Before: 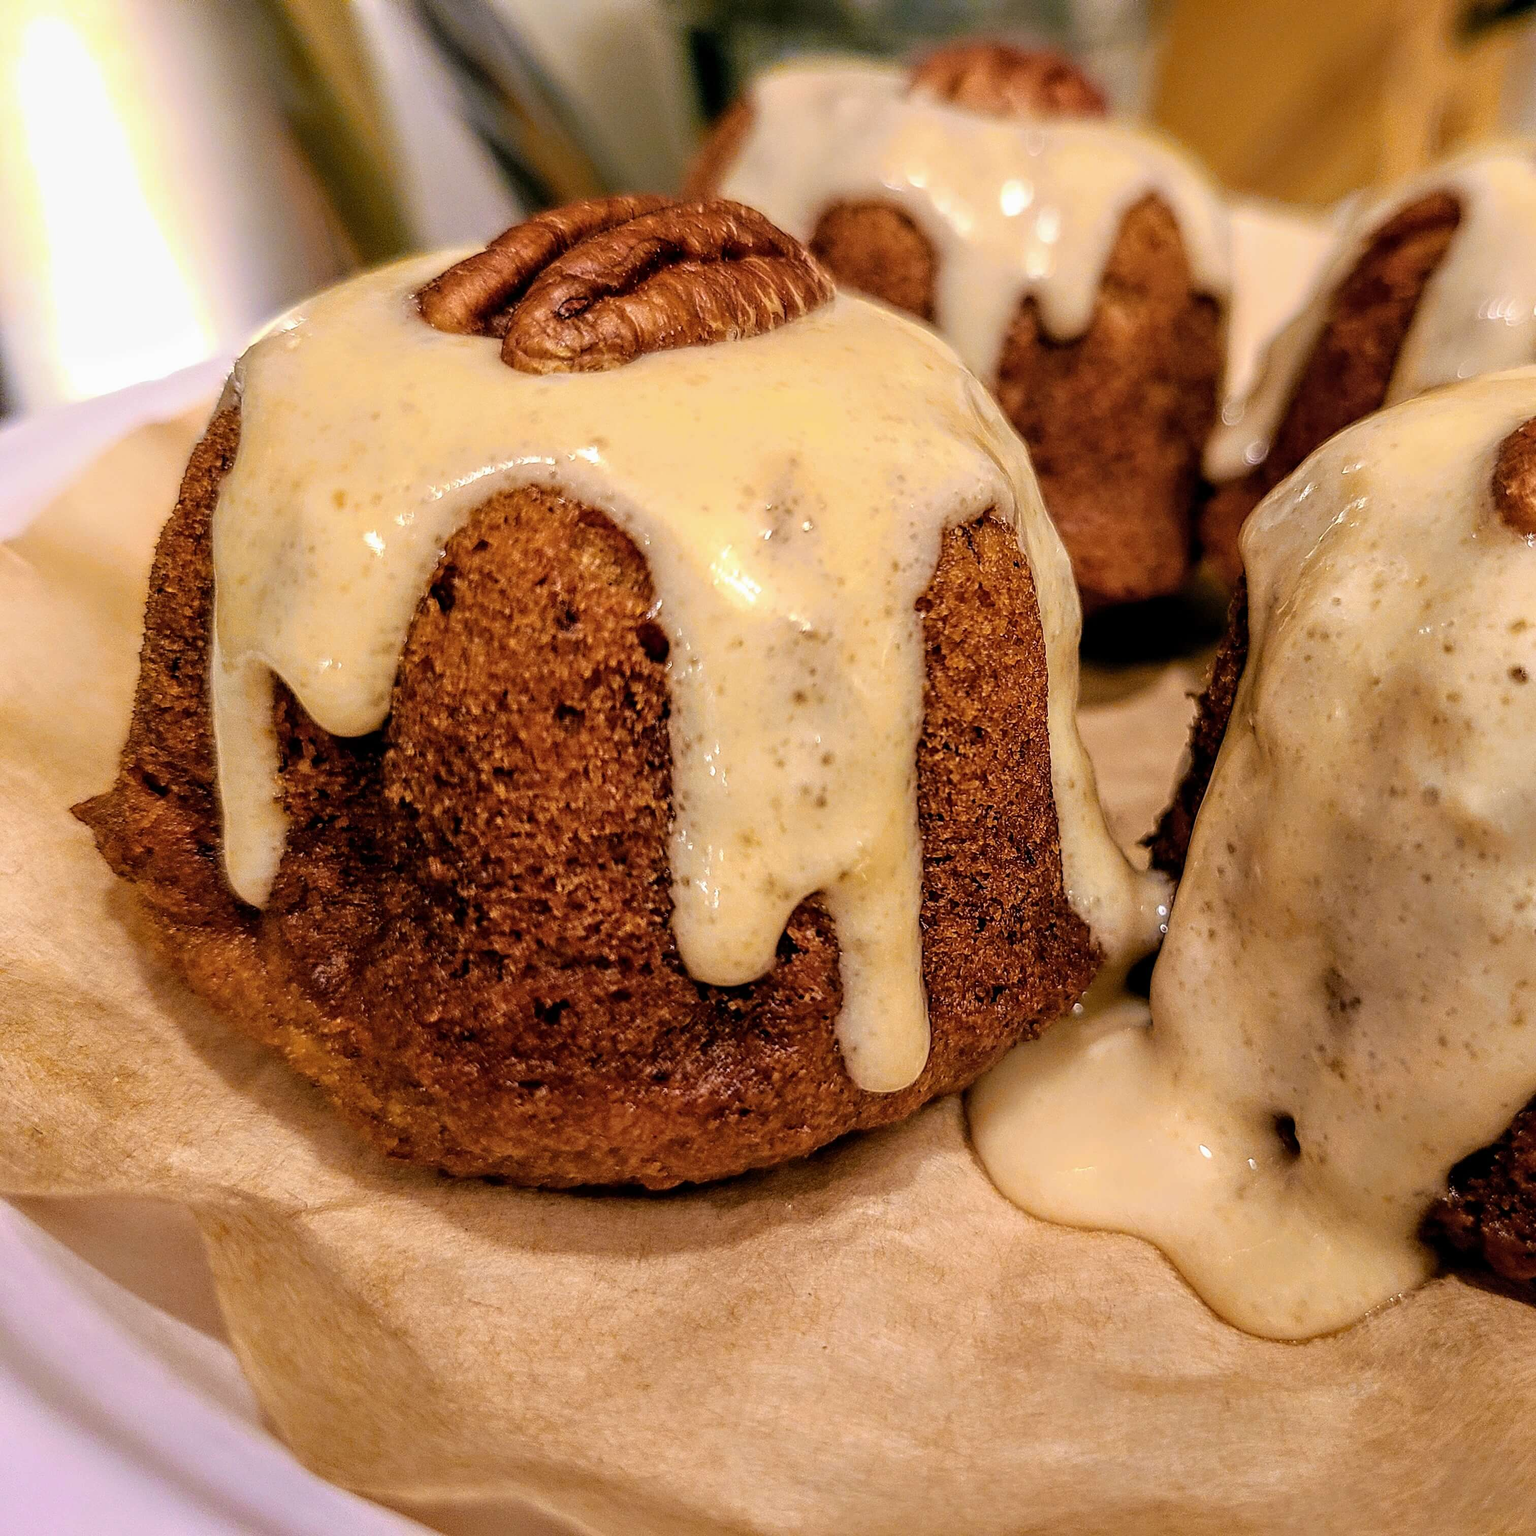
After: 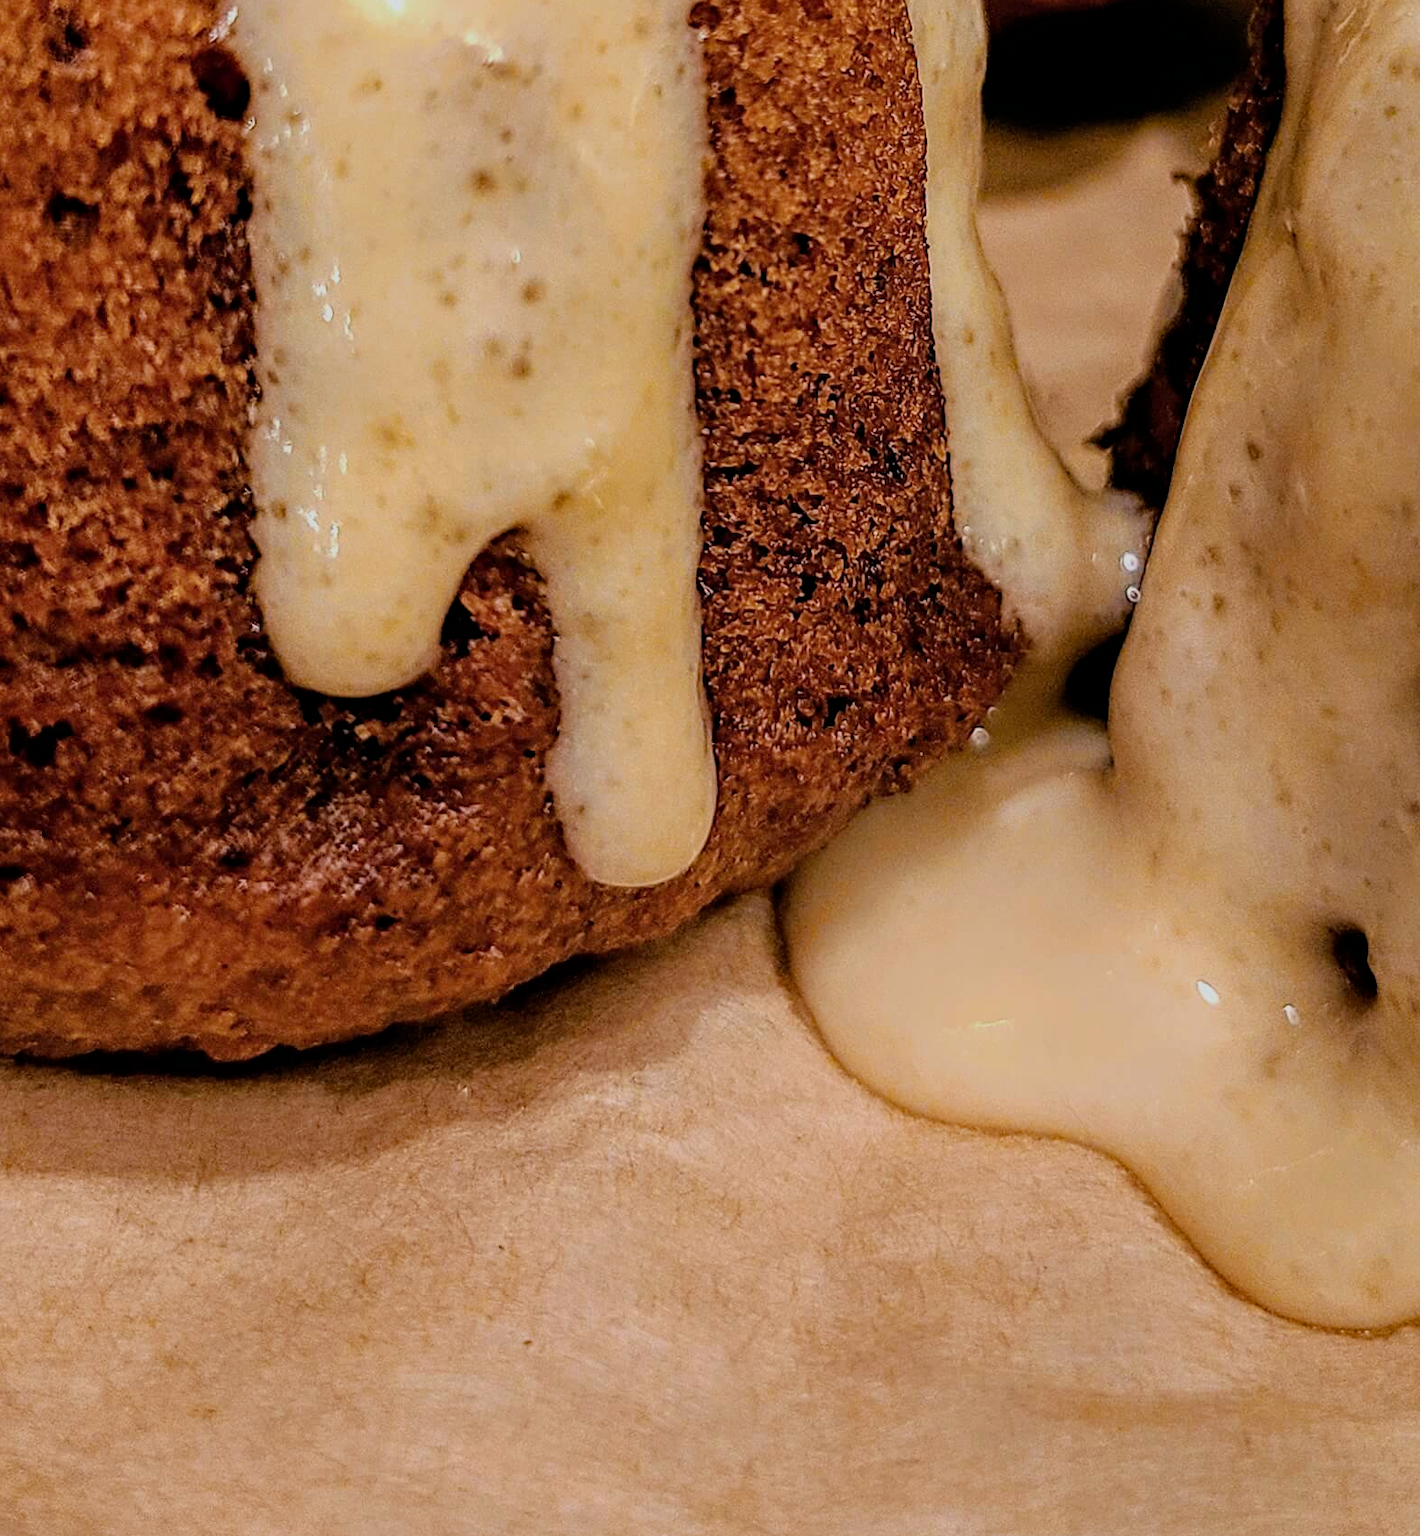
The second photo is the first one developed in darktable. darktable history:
filmic rgb: hardness 4.17, contrast 0.921
crop: left 34.479%, top 38.822%, right 13.718%, bottom 5.172%
haze removal: compatibility mode true, adaptive false
